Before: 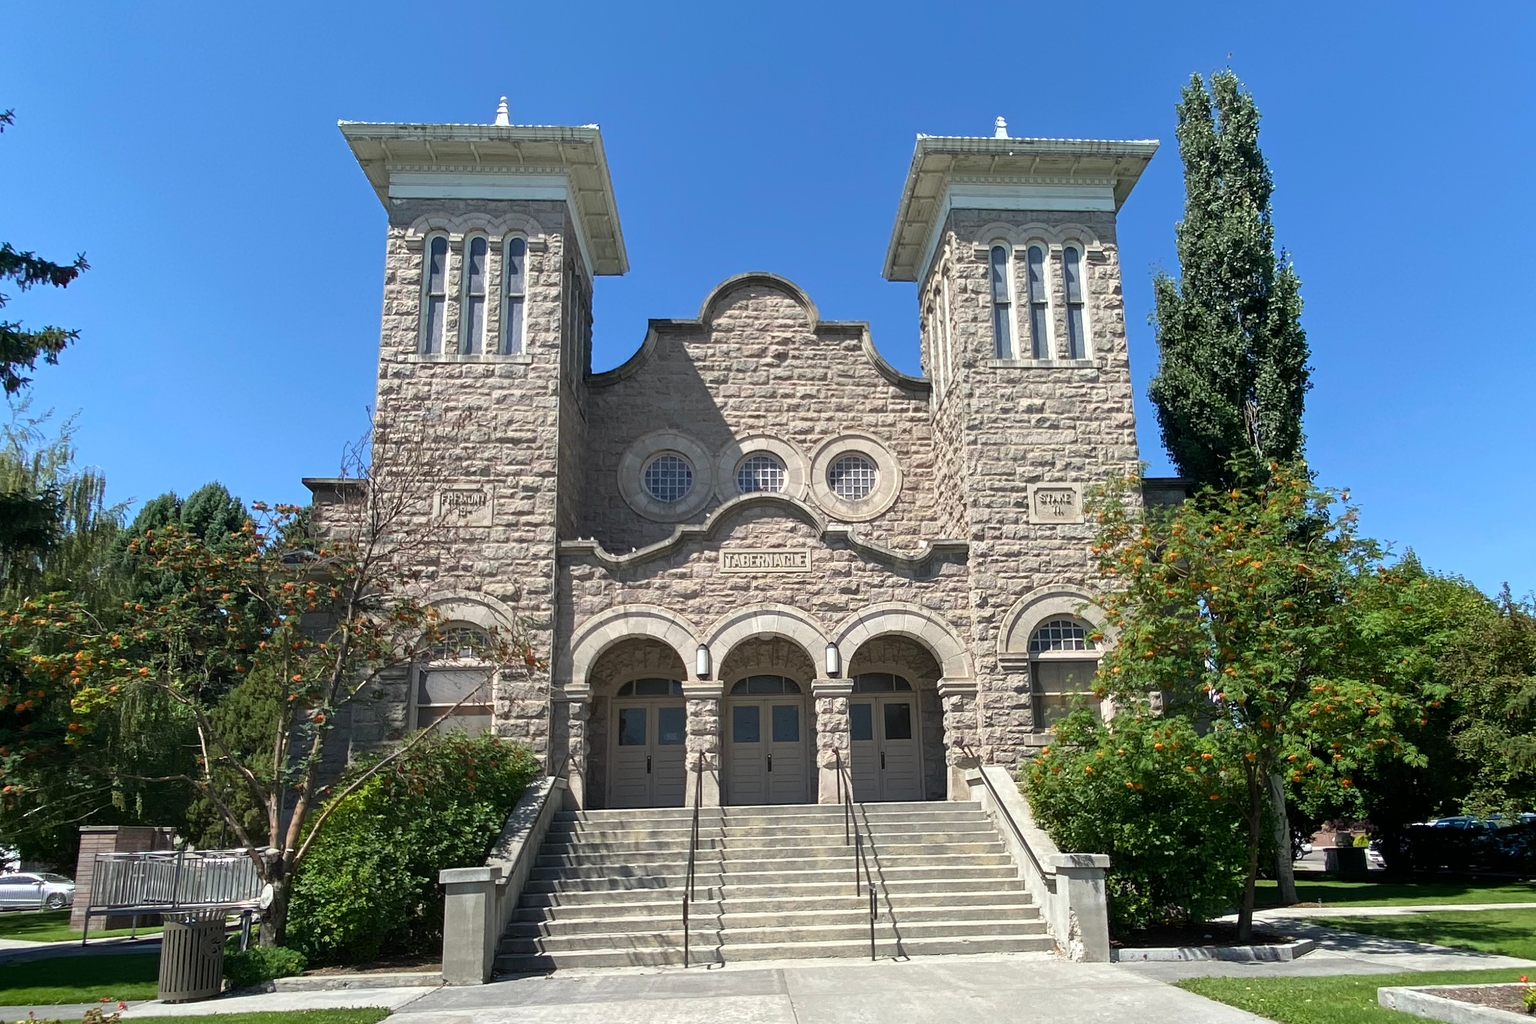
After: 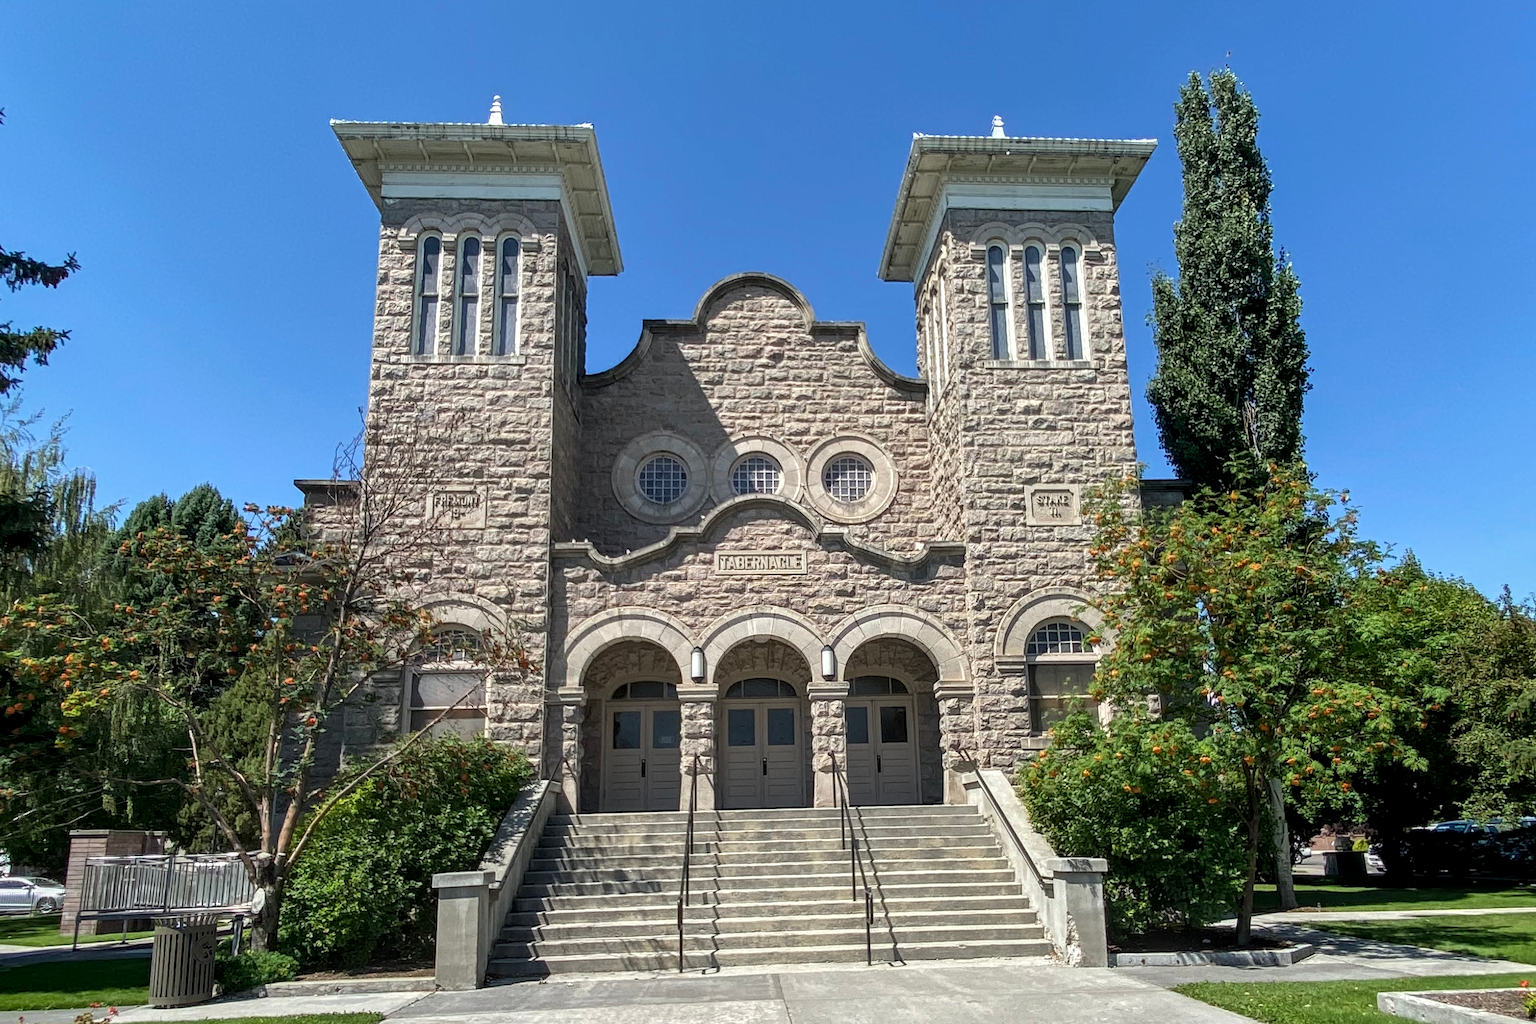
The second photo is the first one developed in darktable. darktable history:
crop and rotate: left 0.711%, top 0.238%, bottom 0.404%
local contrast: highlights 61%, detail 143%, midtone range 0.43
exposure: black level correction 0, exposure 0 EV, compensate highlight preservation false
shadows and highlights: shadows 24.9, white point adjustment -2.9, highlights -29.78
